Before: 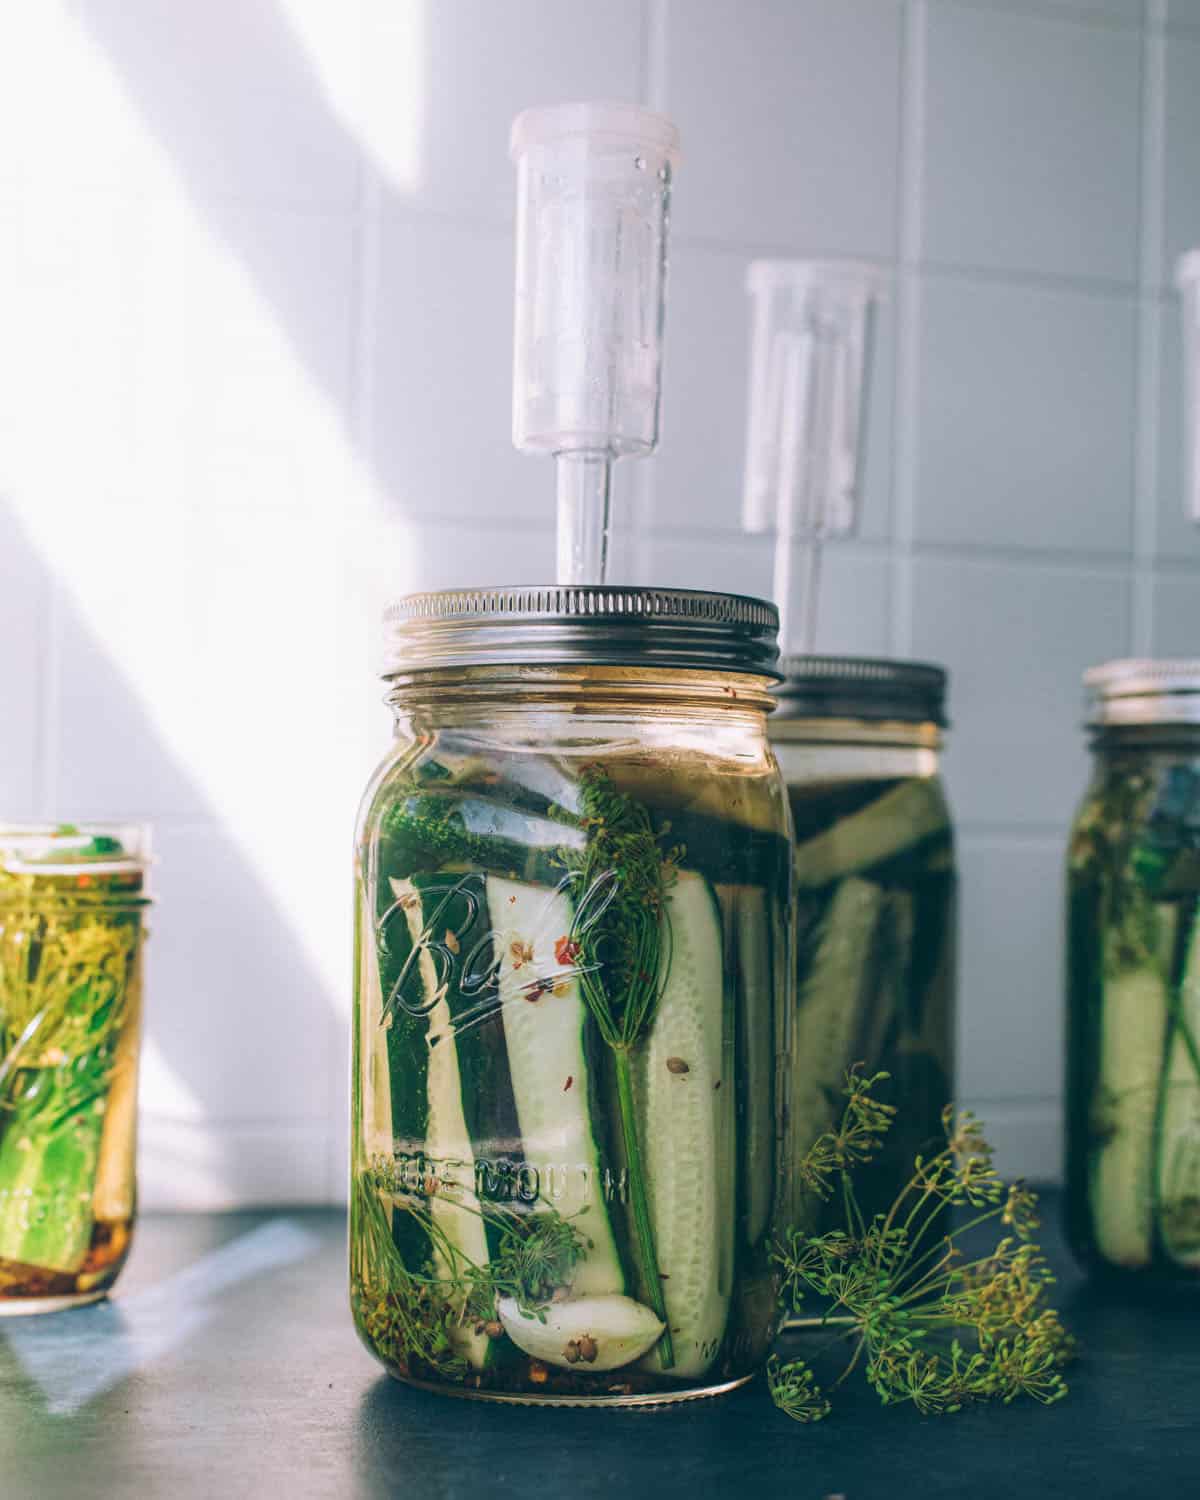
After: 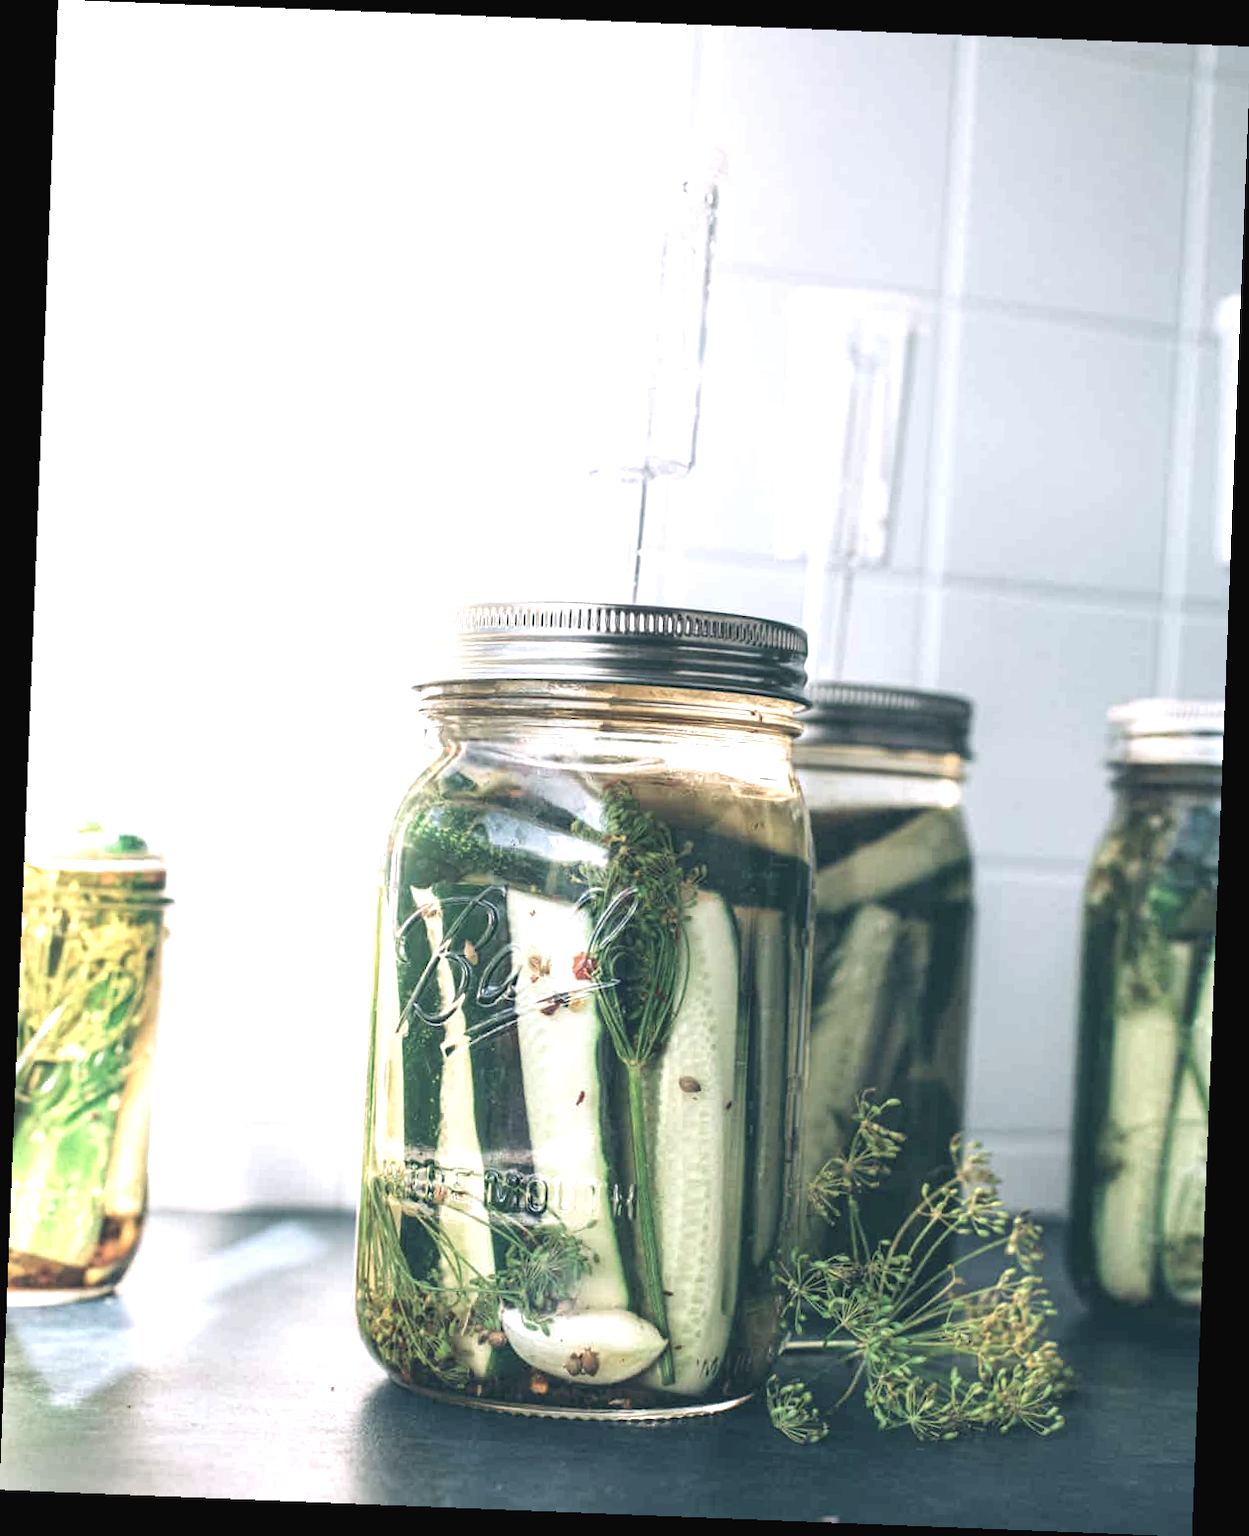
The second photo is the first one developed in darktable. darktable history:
rotate and perspective: rotation 2.27°, automatic cropping off
contrast brightness saturation: contrast -0.05, saturation -0.41
exposure: exposure 1.15 EV, compensate highlight preservation false
white balance: red 0.988, blue 1.017
